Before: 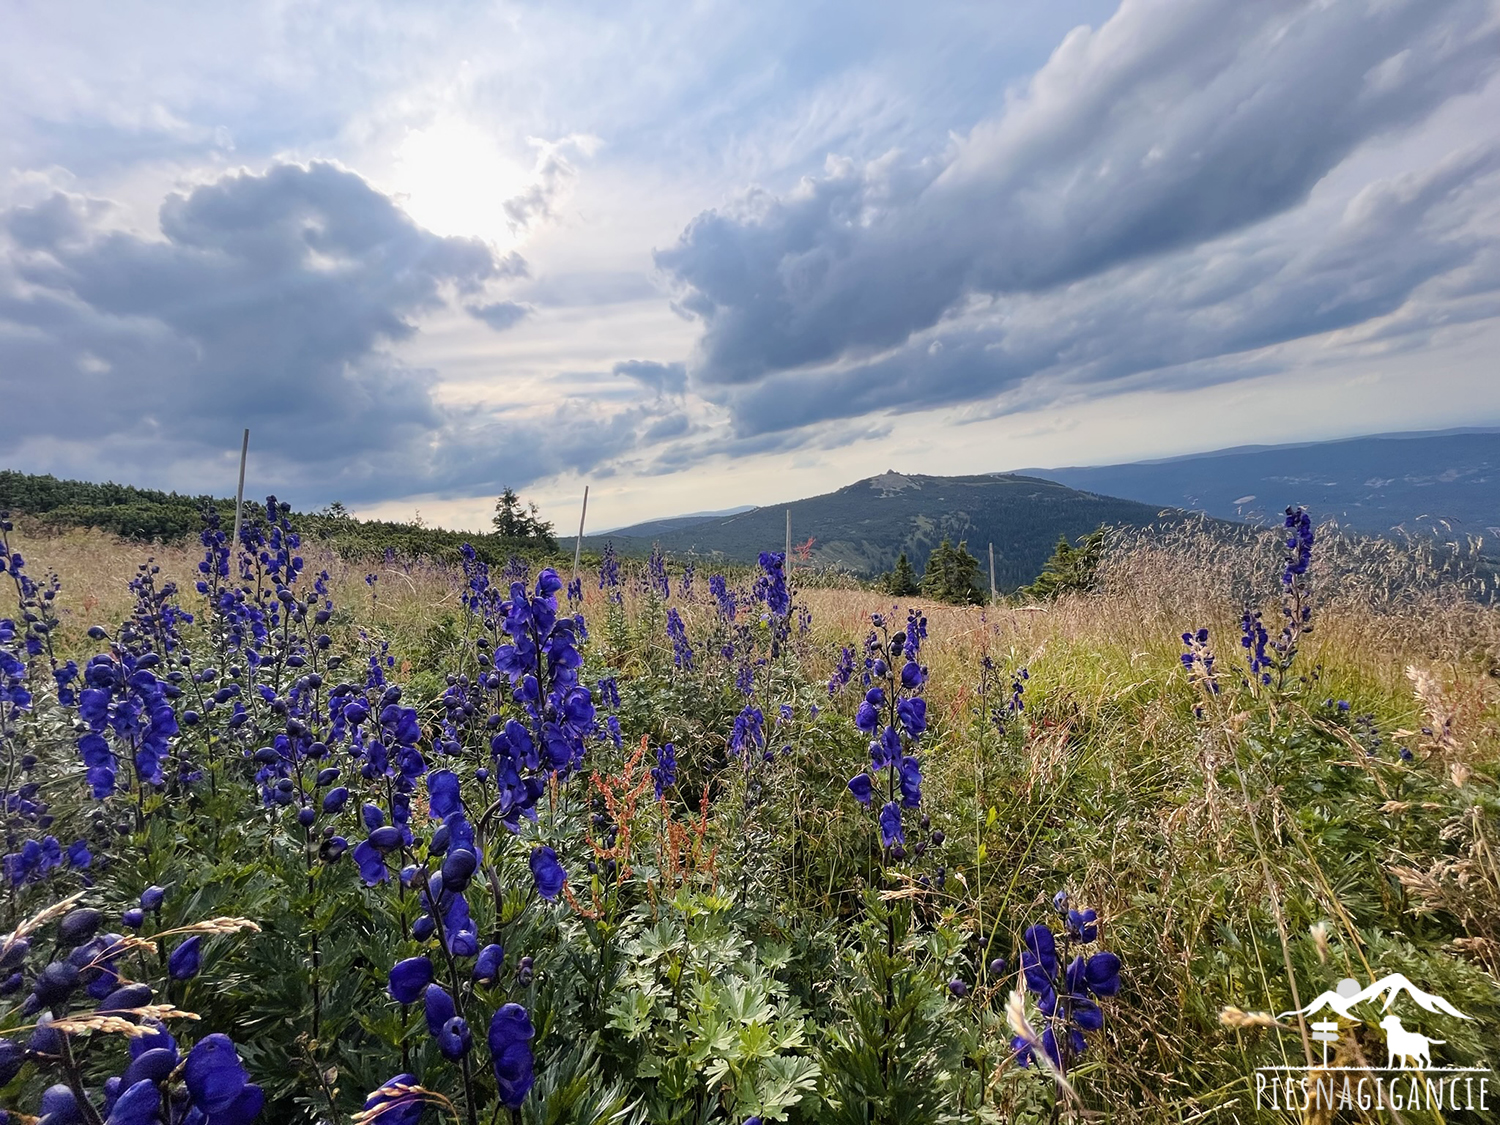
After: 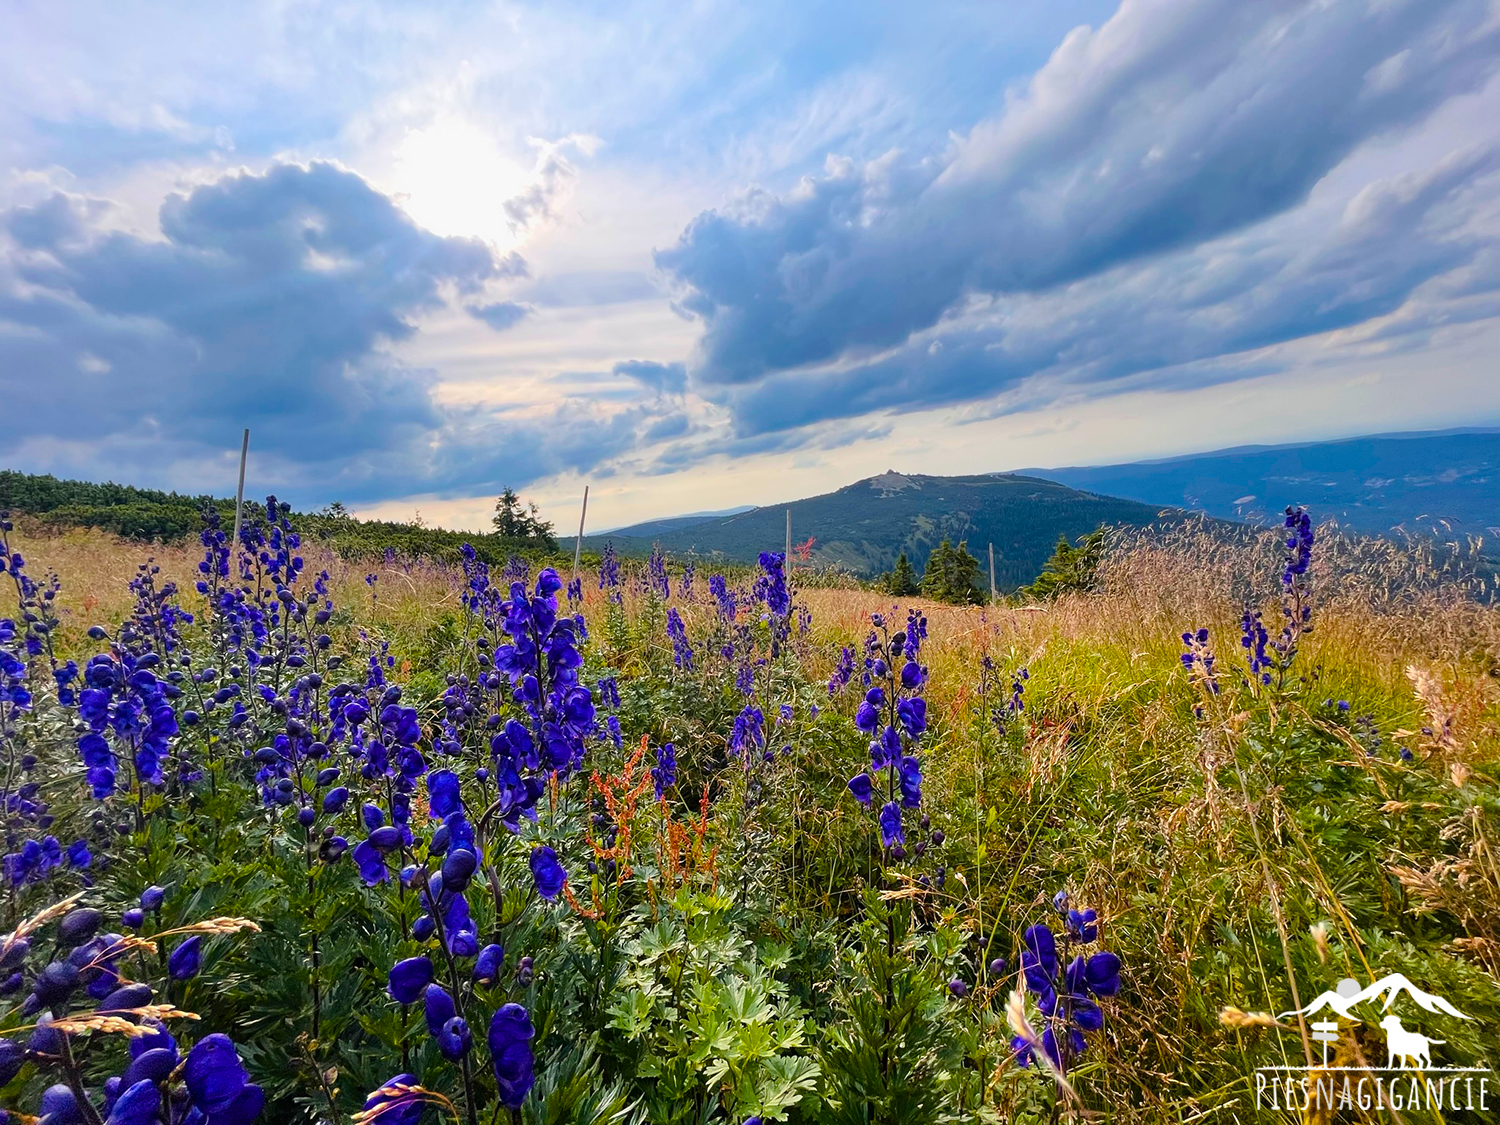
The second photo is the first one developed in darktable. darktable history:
color balance rgb: shadows lift › hue 86°, perceptual saturation grading › global saturation 1.246%, perceptual saturation grading › highlights -1.996%, perceptual saturation grading › mid-tones 4.521%, perceptual saturation grading › shadows 8.921%, global vibrance 50.782%
